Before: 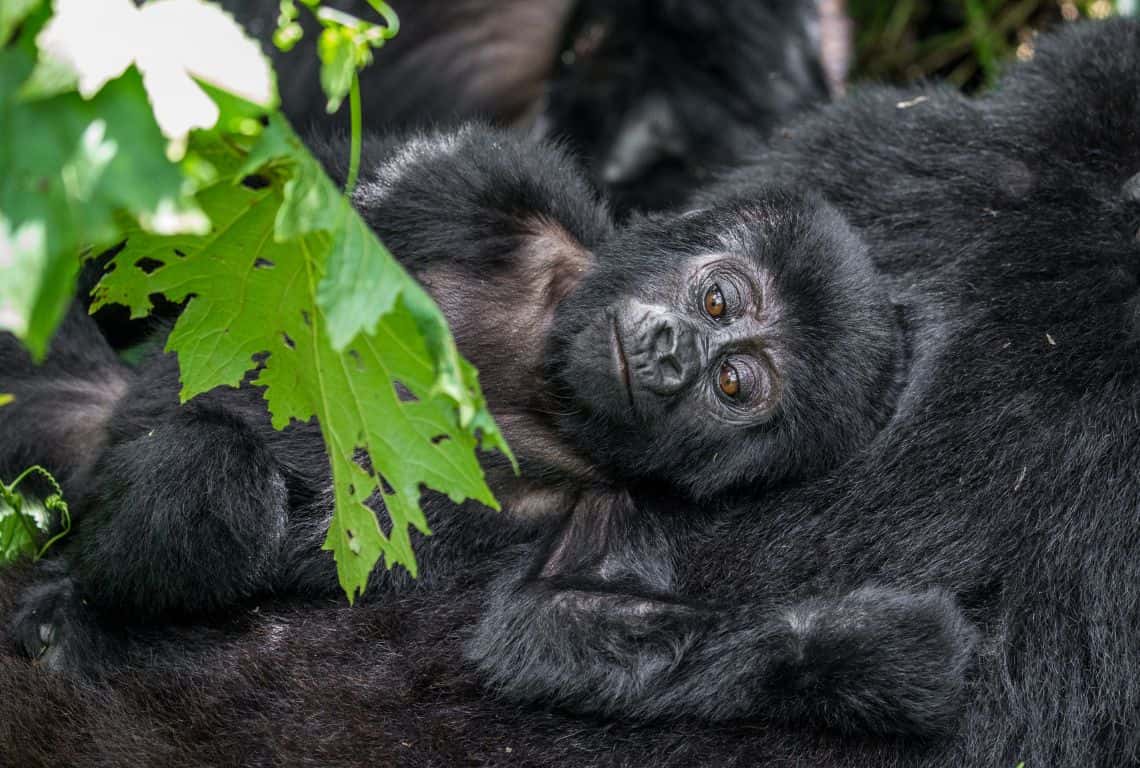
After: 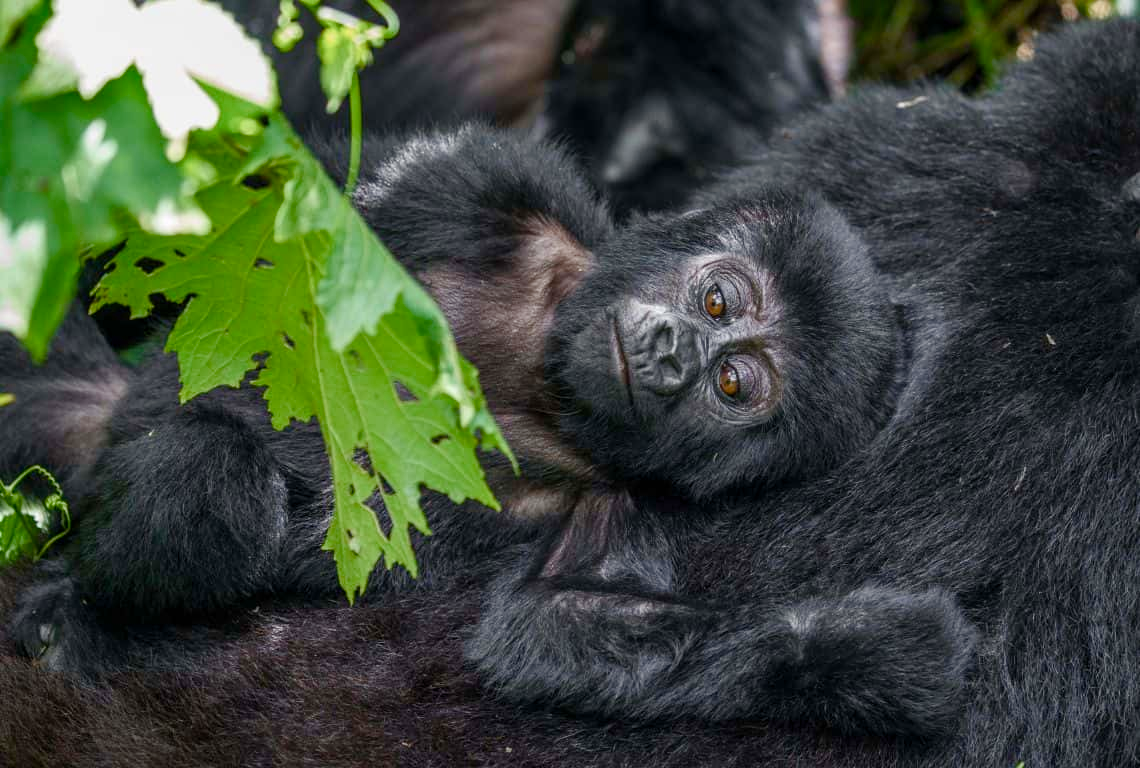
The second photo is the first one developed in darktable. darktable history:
color balance rgb: perceptual saturation grading › global saturation 20%, perceptual saturation grading › highlights -50.389%, perceptual saturation grading › shadows 30.935%, global vibrance 20%
